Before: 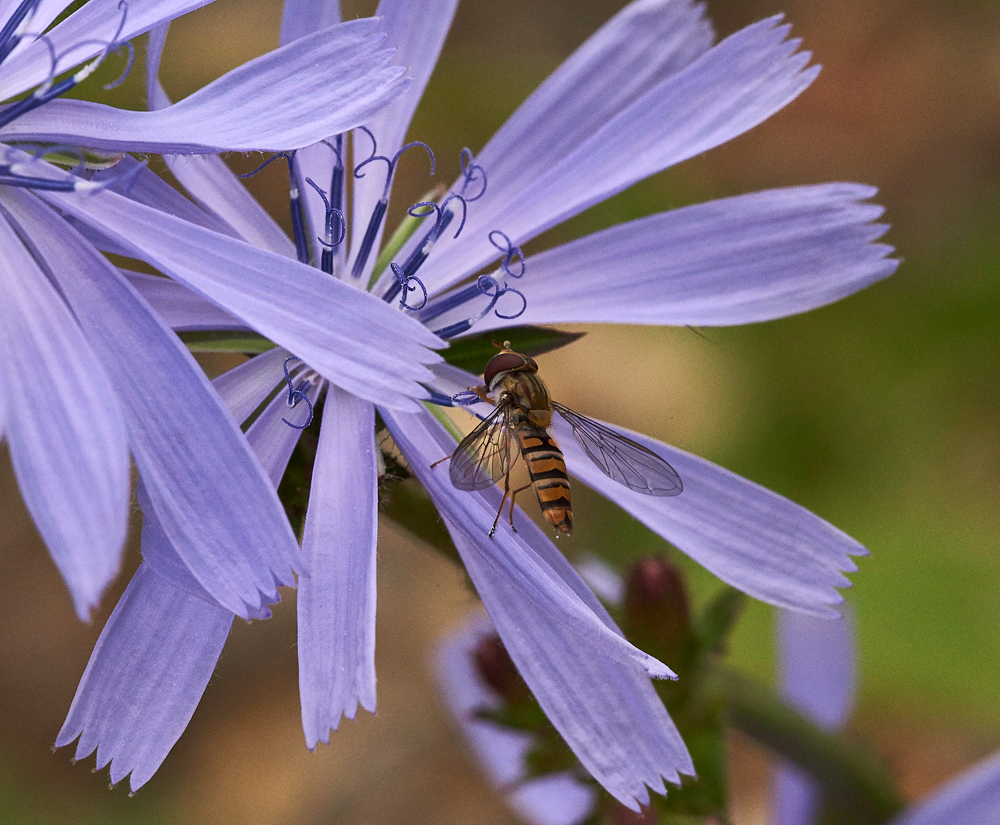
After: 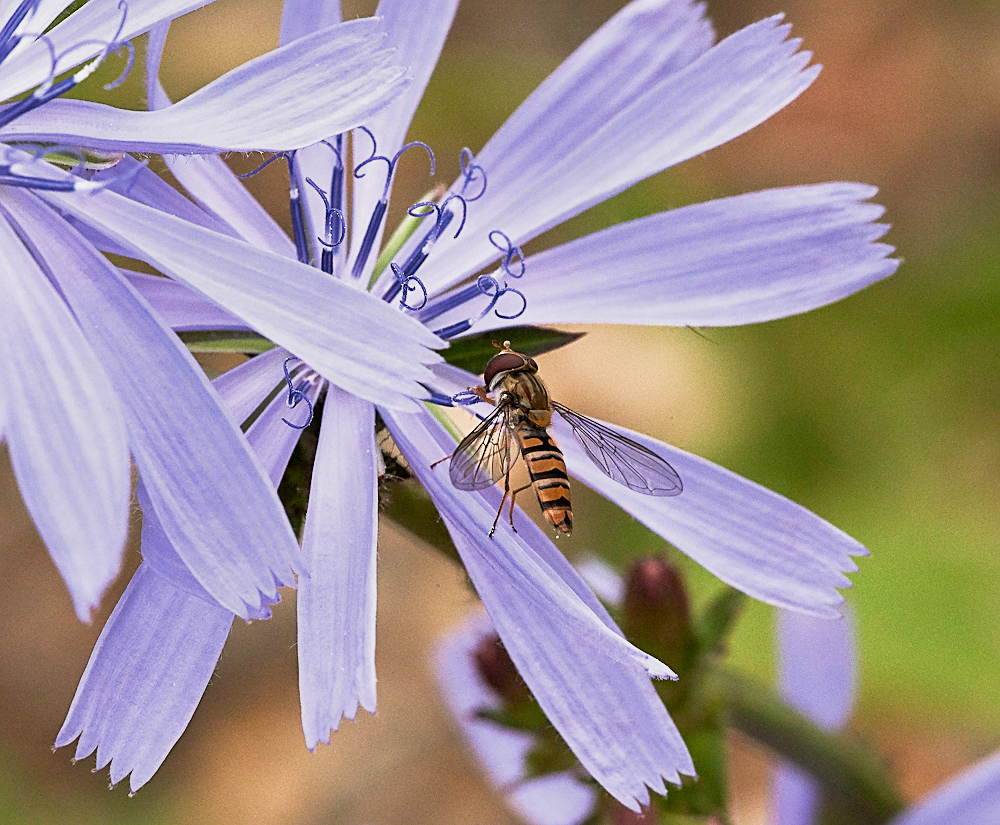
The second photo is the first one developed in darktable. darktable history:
sharpen: on, module defaults
filmic rgb: middle gray luminance 9.23%, black relative exposure -10.55 EV, white relative exposure 3.45 EV, threshold 6 EV, target black luminance 0%, hardness 5.98, latitude 59.69%, contrast 1.087, highlights saturation mix 5%, shadows ↔ highlights balance 29.23%, add noise in highlights 0, color science v3 (2019), use custom middle-gray values true, iterations of high-quality reconstruction 0, contrast in highlights soft, enable highlight reconstruction true
